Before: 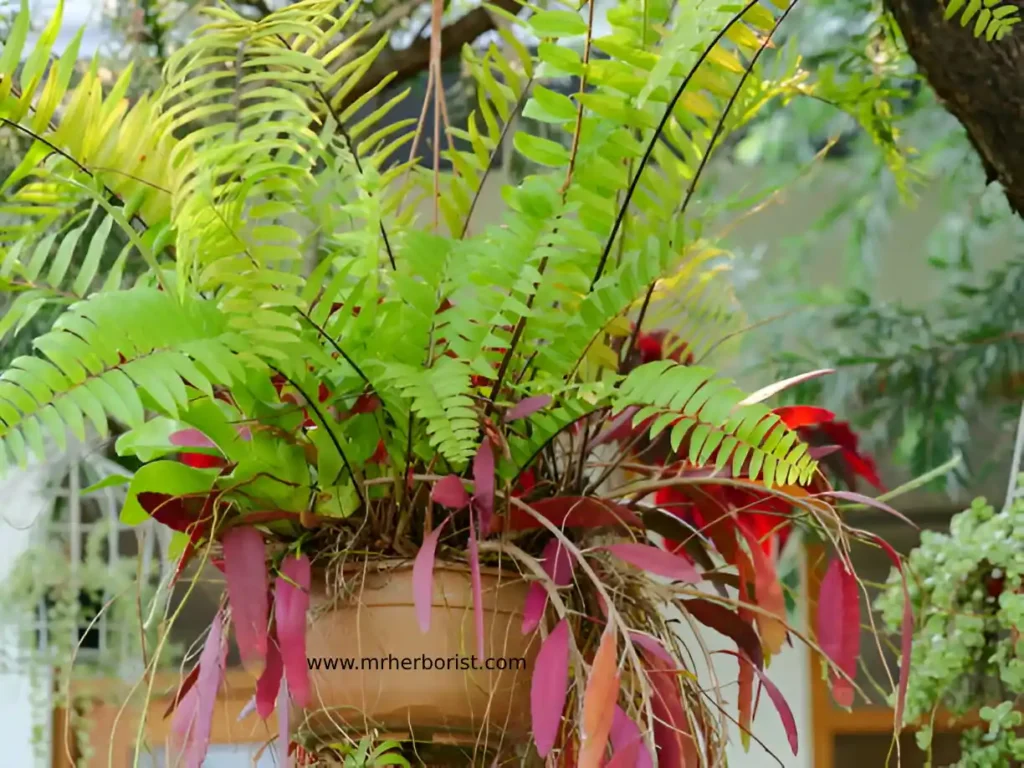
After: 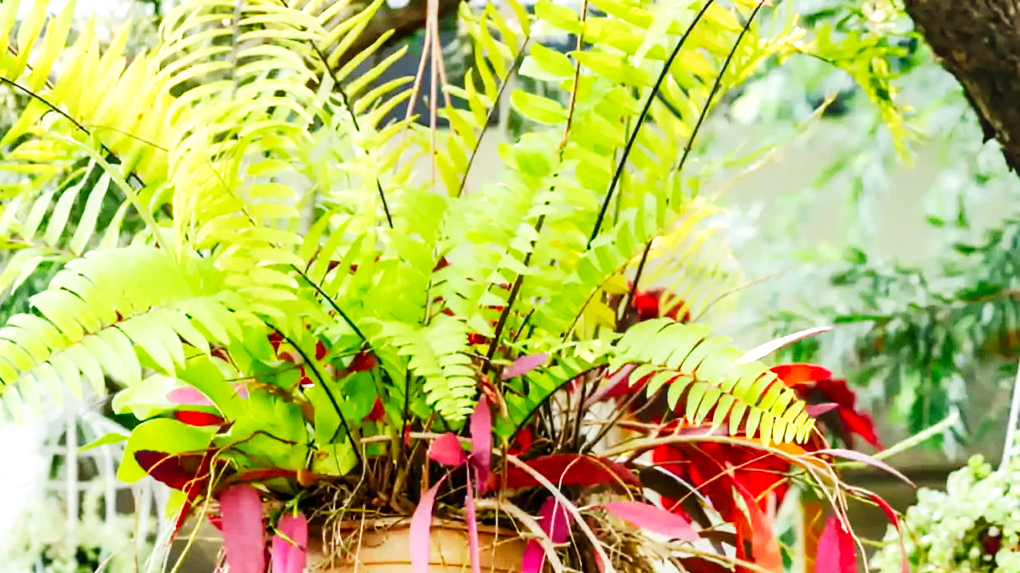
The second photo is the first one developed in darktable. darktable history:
local contrast: on, module defaults
exposure: exposure 0.129 EV, compensate highlight preservation false
crop: left 0.372%, top 5.497%, bottom 19.858%
base curve: curves: ch0 [(0, 0) (0.007, 0.004) (0.027, 0.03) (0.046, 0.07) (0.207, 0.54) (0.442, 0.872) (0.673, 0.972) (1, 1)], preserve colors none
